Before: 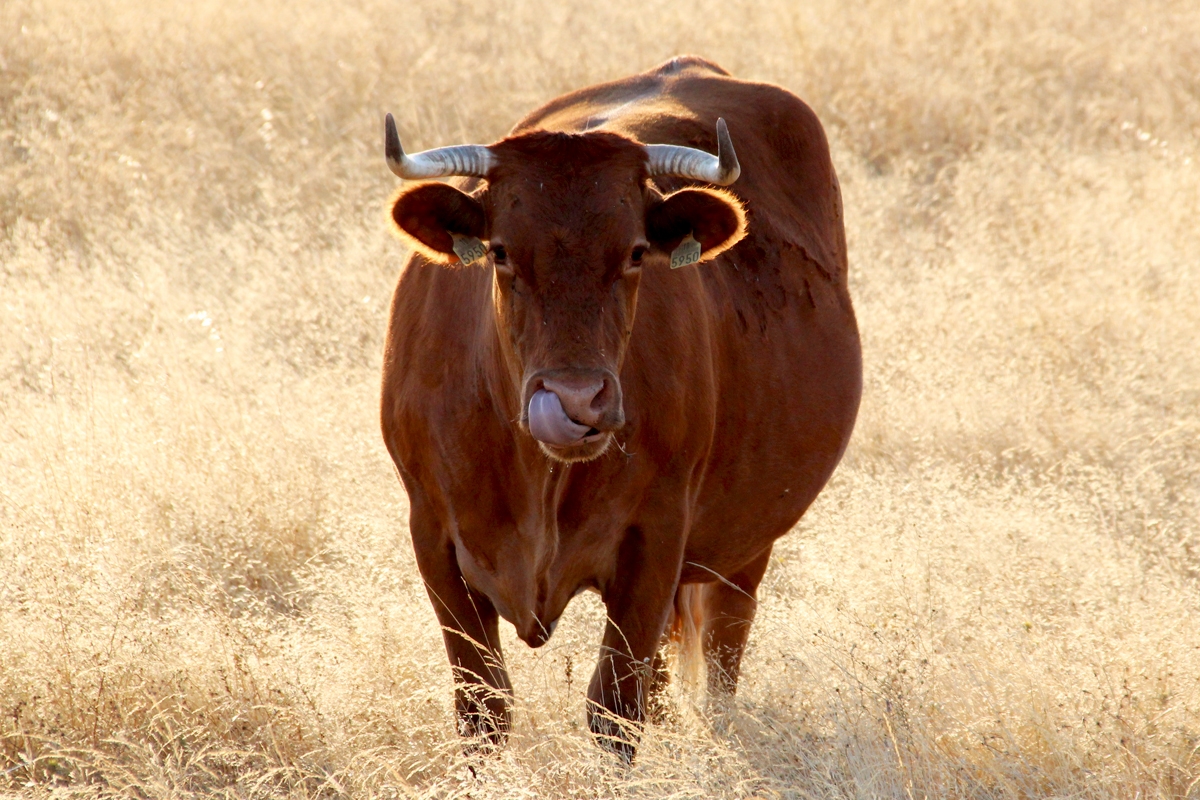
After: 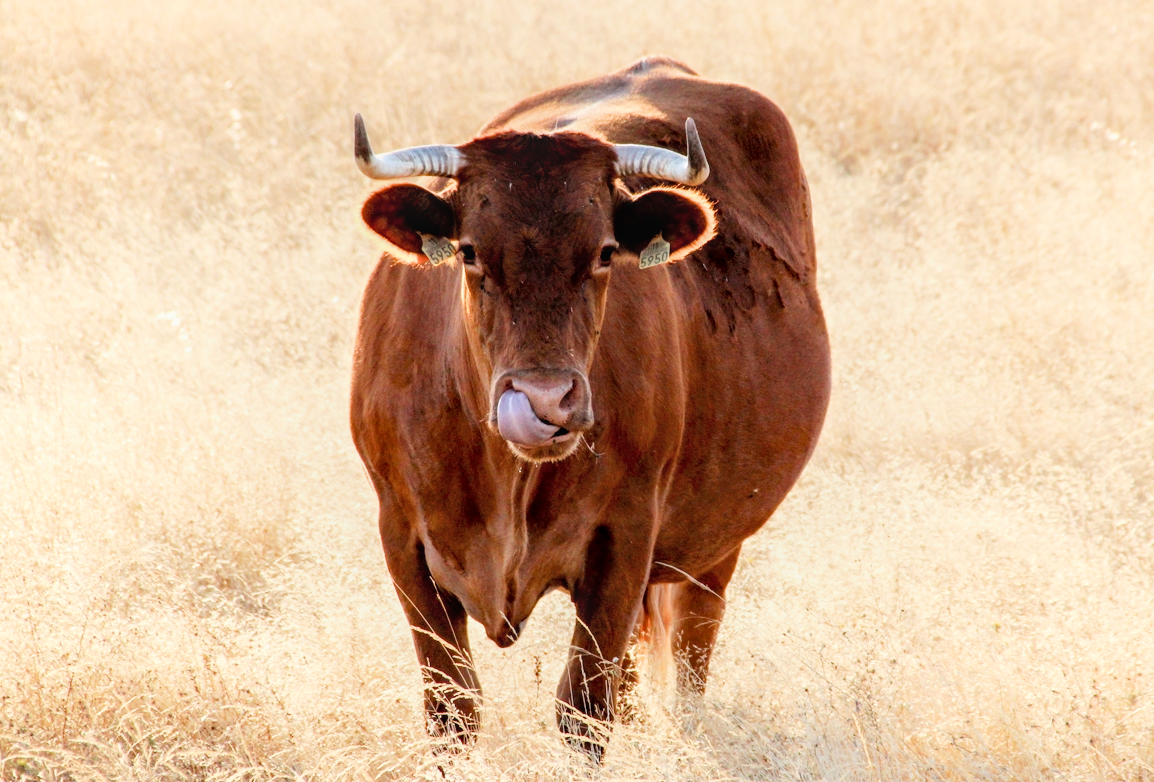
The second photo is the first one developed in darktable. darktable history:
filmic rgb: black relative exposure -7.65 EV, white relative exposure 4.56 EV, hardness 3.61, iterations of high-quality reconstruction 0
local contrast: on, module defaults
exposure: black level correction 0, exposure 0.699 EV, compensate exposure bias true, compensate highlight preservation false
tone equalizer: -8 EV -0.756 EV, -7 EV -0.687 EV, -6 EV -0.599 EV, -5 EV -0.382 EV, -3 EV 0.398 EV, -2 EV 0.6 EV, -1 EV 0.696 EV, +0 EV 0.748 EV
crop and rotate: left 2.664%, right 1.094%, bottom 2.199%
